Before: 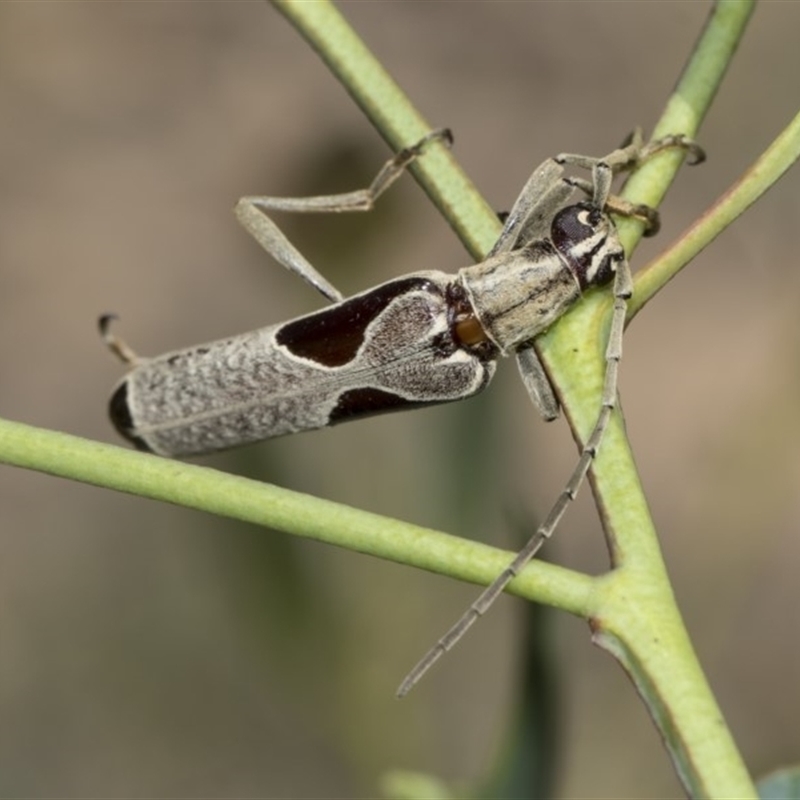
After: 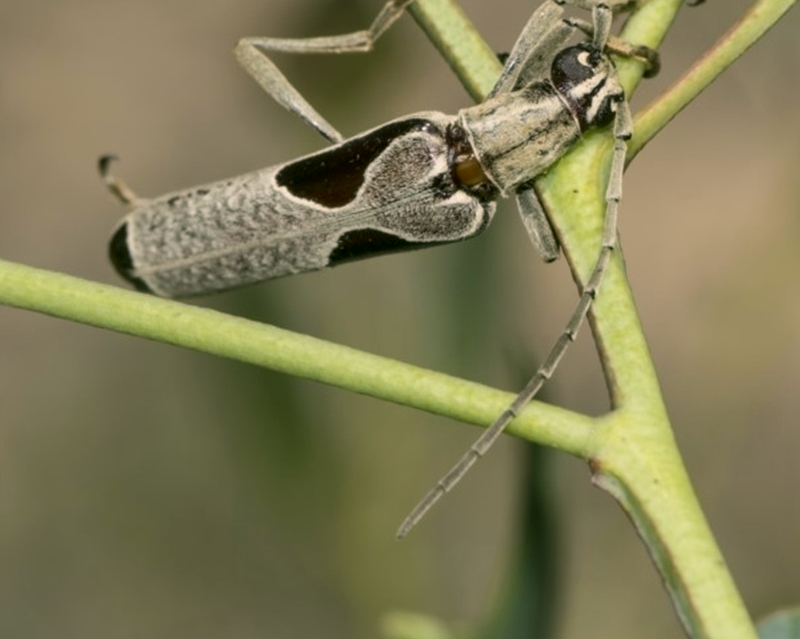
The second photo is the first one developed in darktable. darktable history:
crop and rotate: top 20.041%
color correction: highlights a* 4.55, highlights b* 4.92, shadows a* -8.06, shadows b* 4.78
tone equalizer: edges refinement/feathering 500, mask exposure compensation -1.57 EV, preserve details no
